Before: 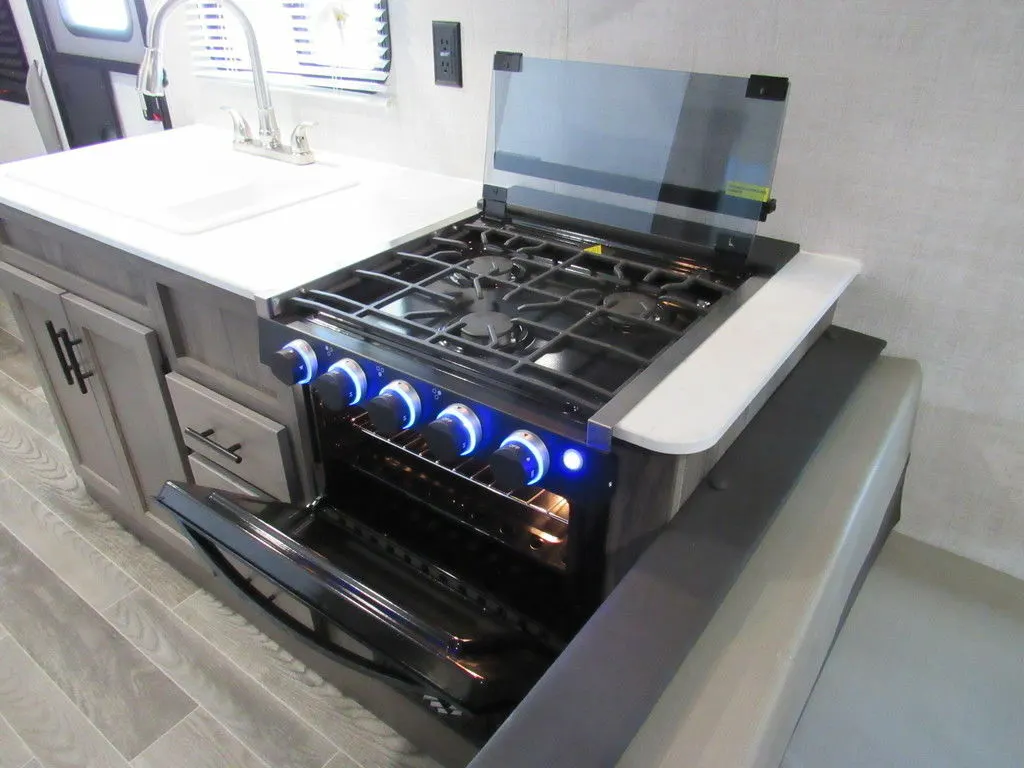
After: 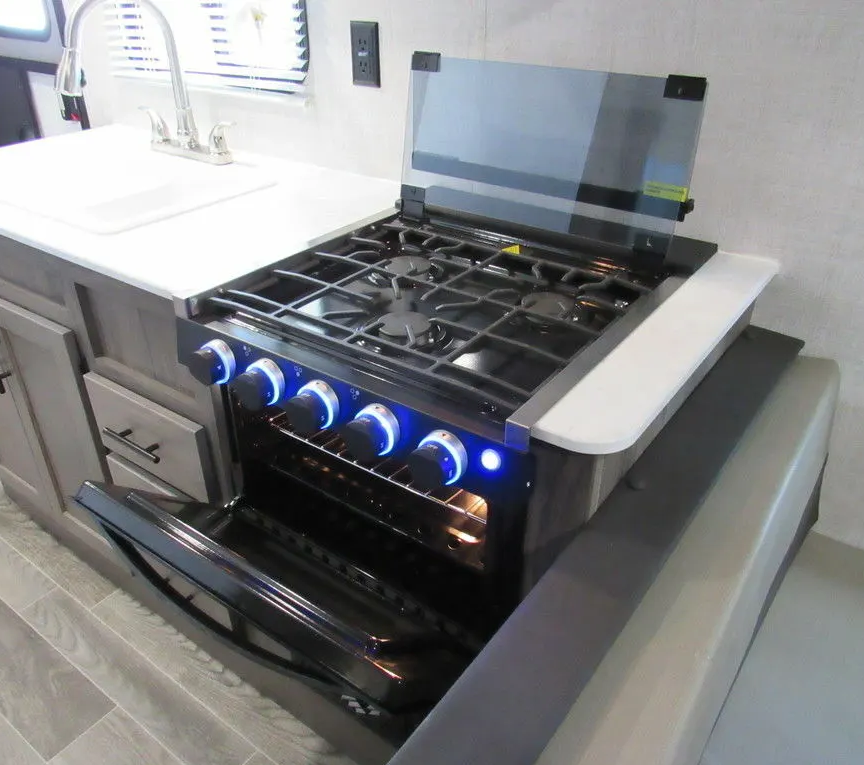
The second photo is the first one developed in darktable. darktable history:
crop: left 8.026%, right 7.374%
